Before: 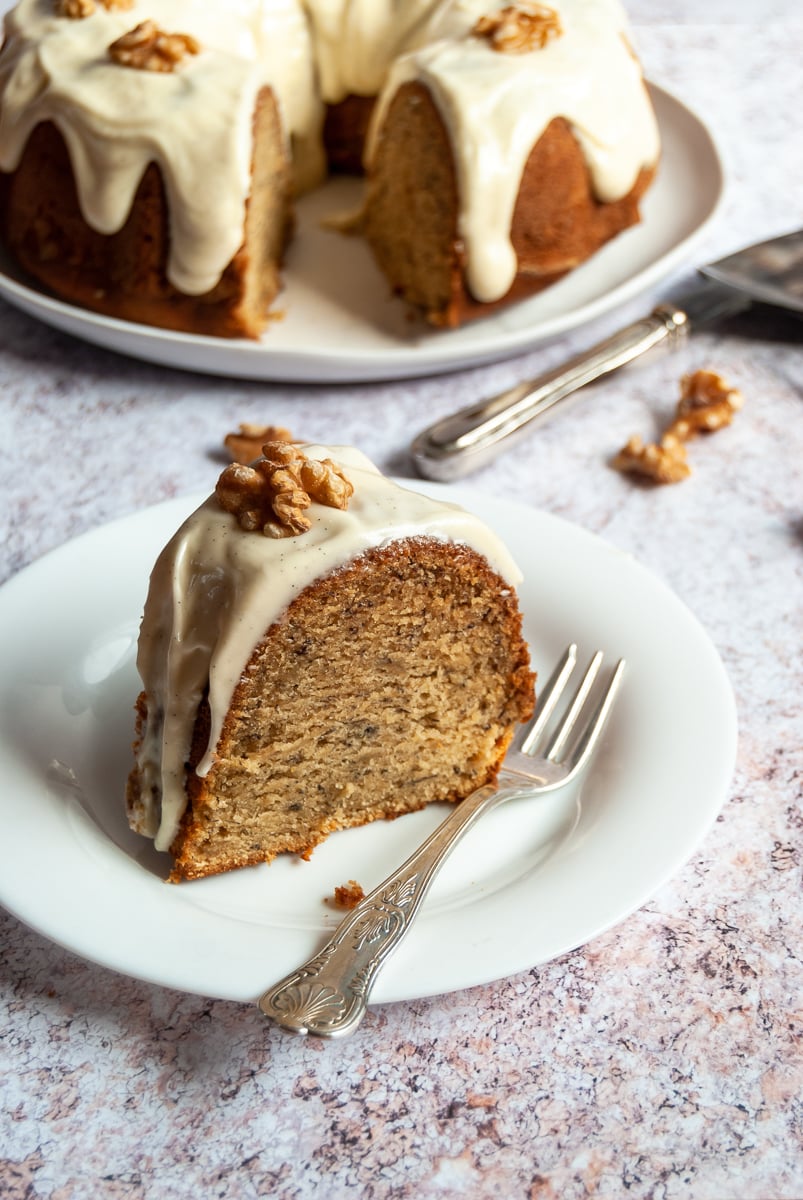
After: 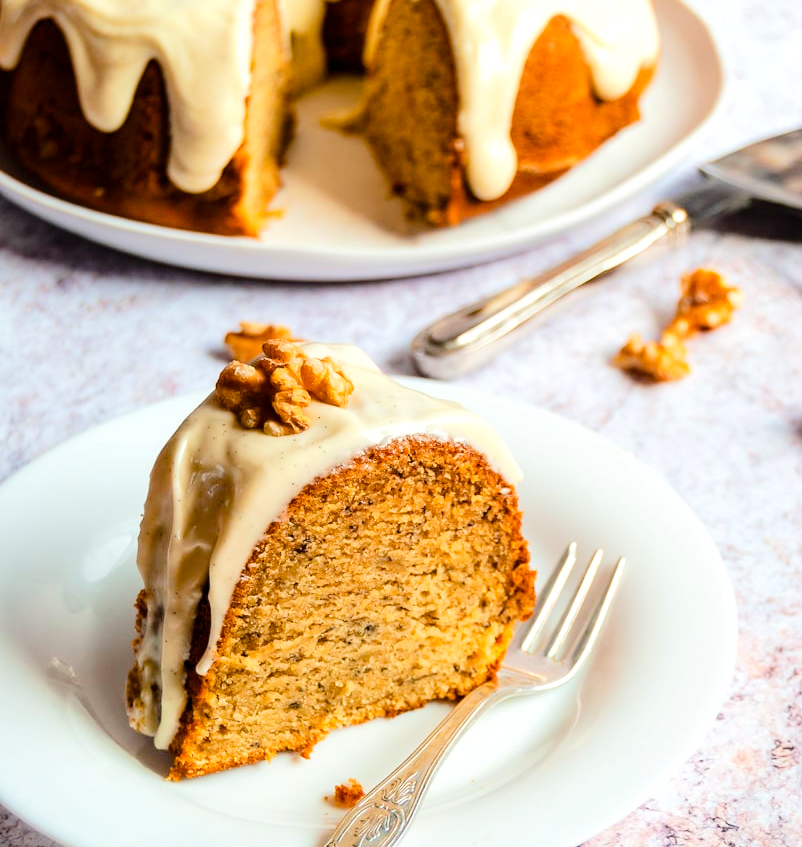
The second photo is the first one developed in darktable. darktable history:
tone equalizer: -7 EV 0.164 EV, -6 EV 0.626 EV, -5 EV 1.17 EV, -4 EV 1.34 EV, -3 EV 1.12 EV, -2 EV 0.6 EV, -1 EV 0.154 EV, edges refinement/feathering 500, mask exposure compensation -1.57 EV, preserve details no
crop and rotate: top 8.58%, bottom 20.786%
color balance rgb: perceptual saturation grading › global saturation 20%, perceptual saturation grading › highlights 2.837%, perceptual saturation grading › shadows 49.994%
